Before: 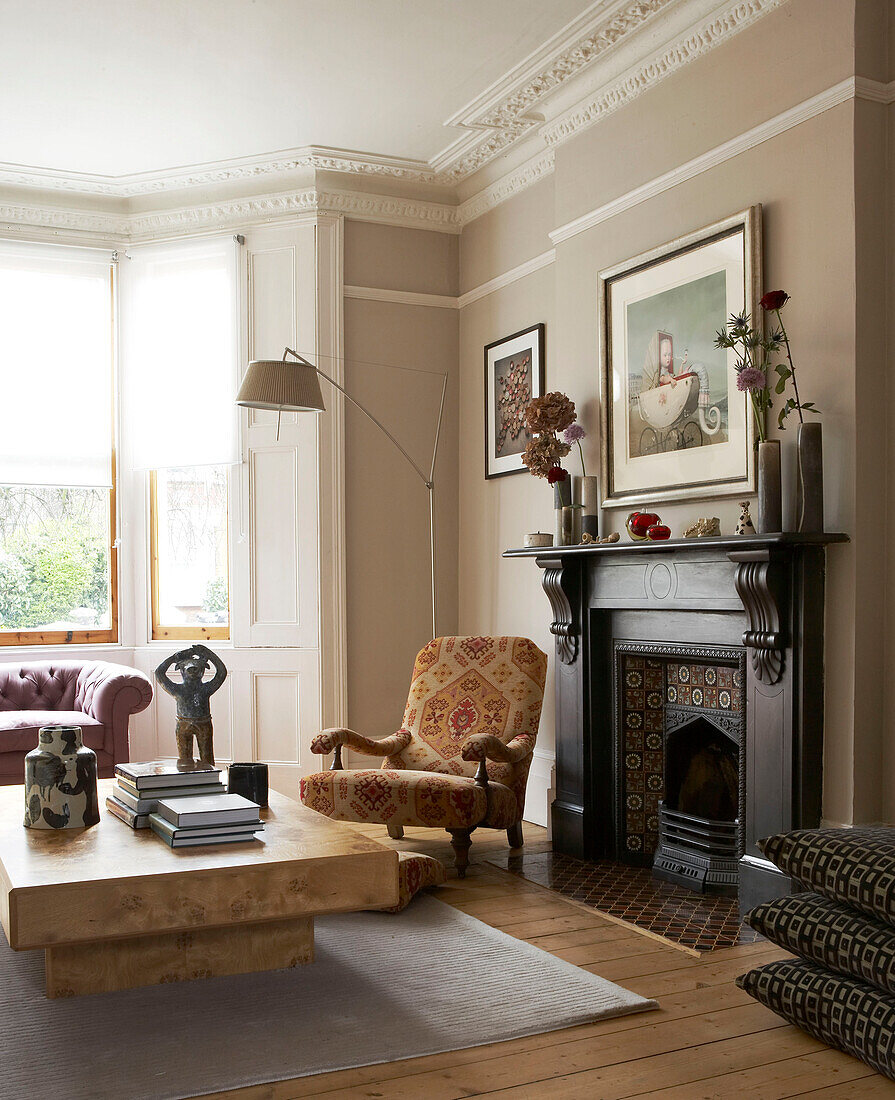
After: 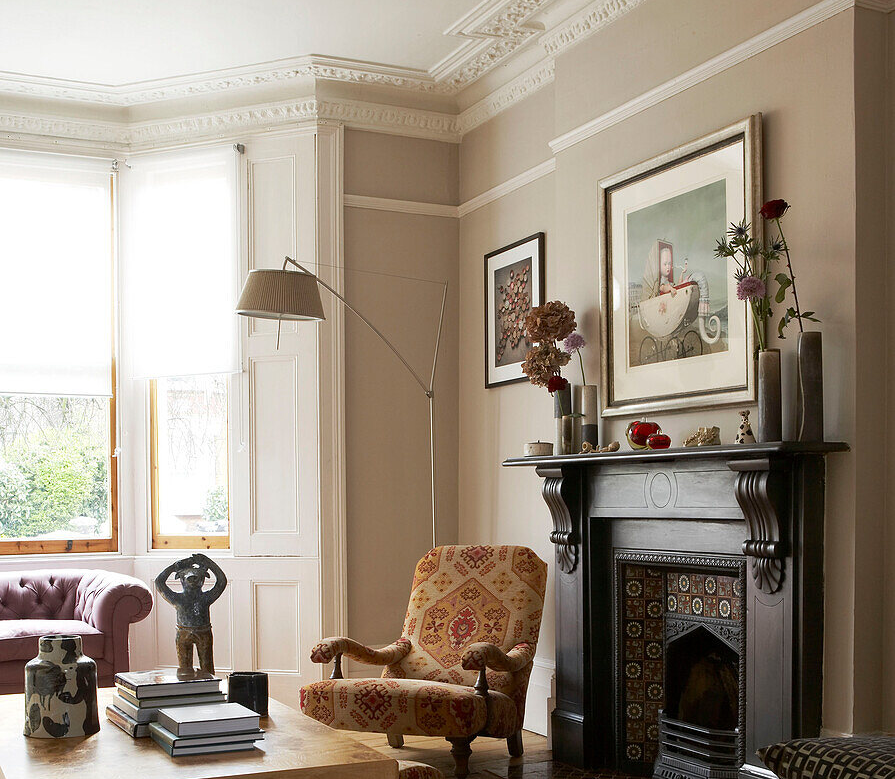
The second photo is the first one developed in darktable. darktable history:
crop and rotate: top 8.305%, bottom 20.791%
